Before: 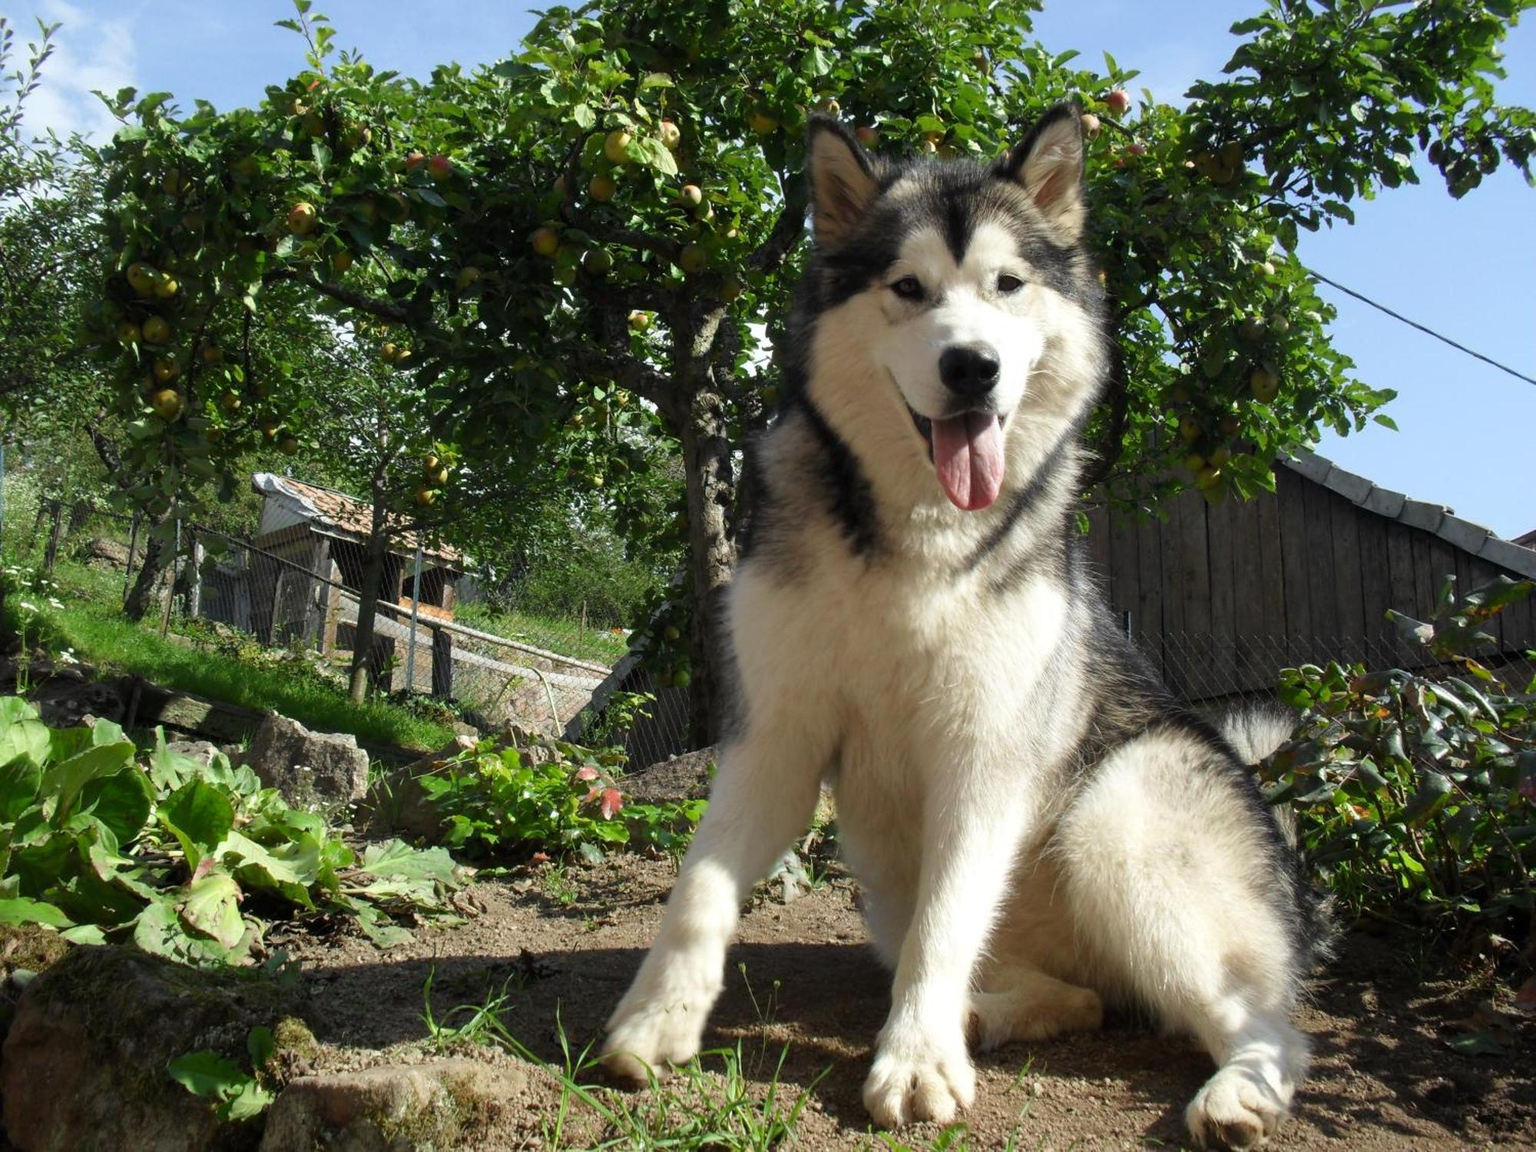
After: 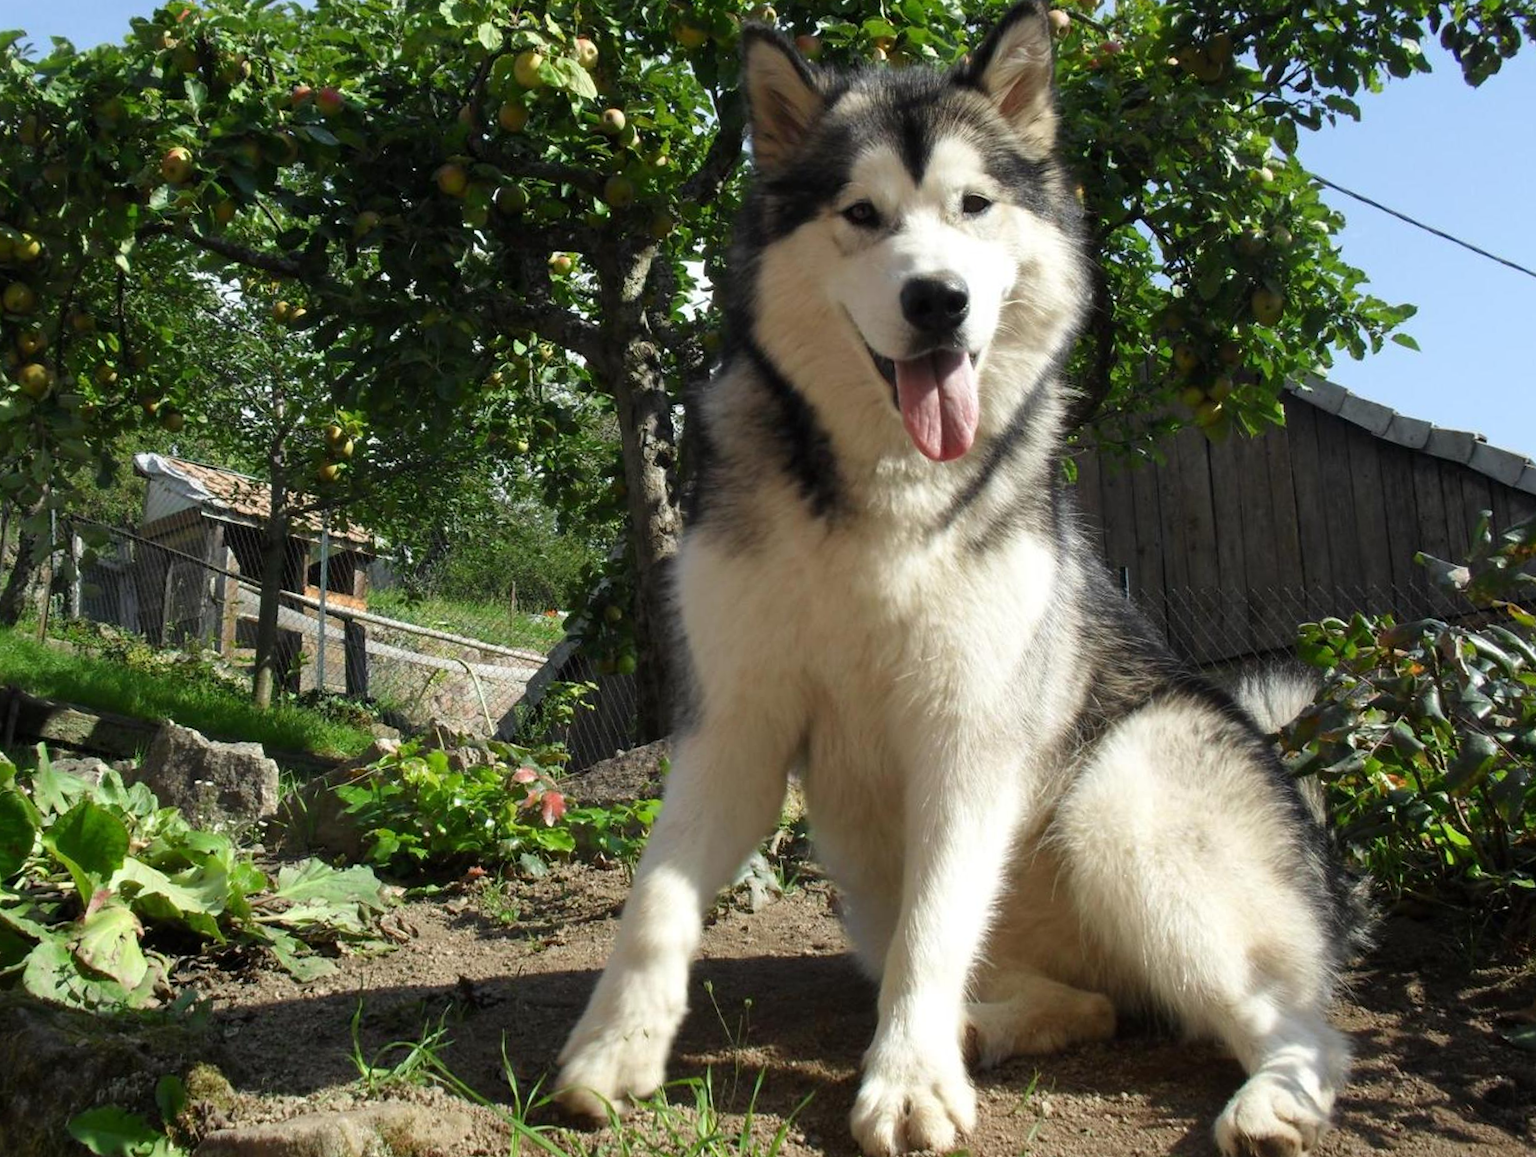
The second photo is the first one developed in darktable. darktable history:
crop and rotate: angle 2.47°, left 6.127%, top 5.678%
